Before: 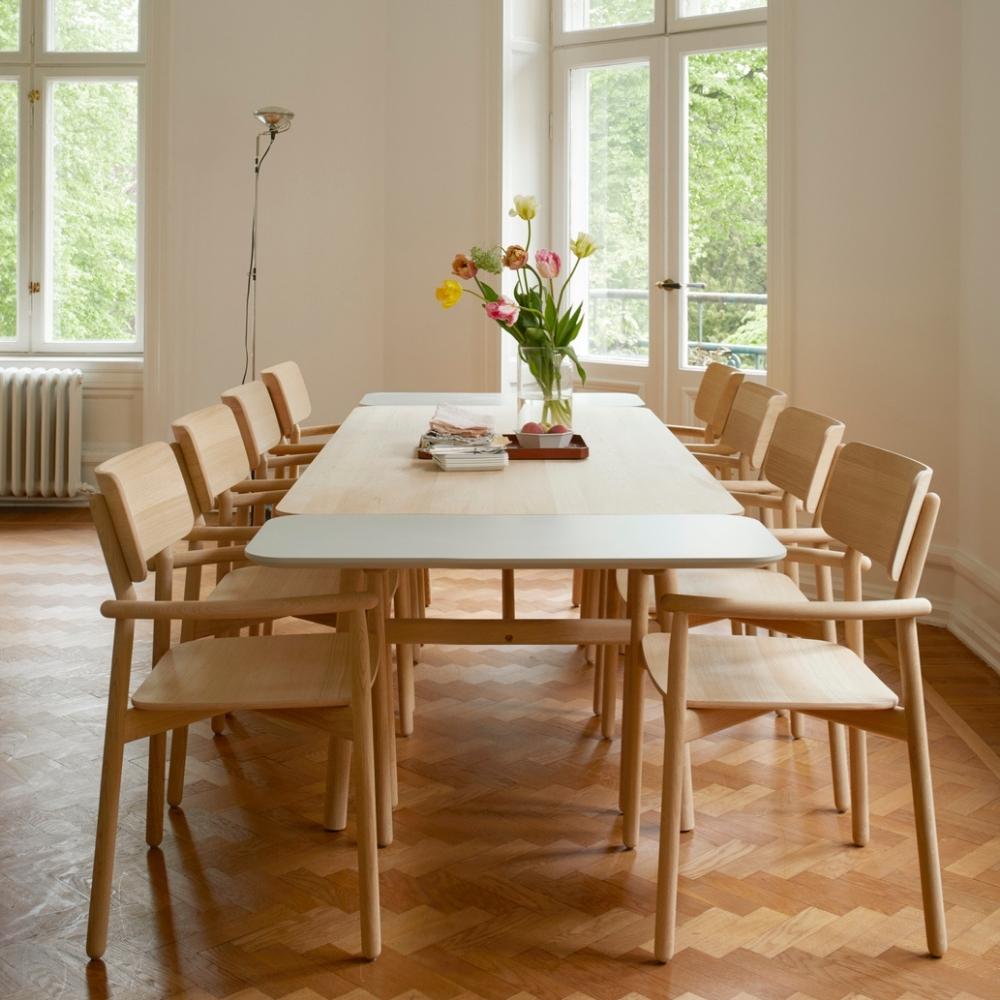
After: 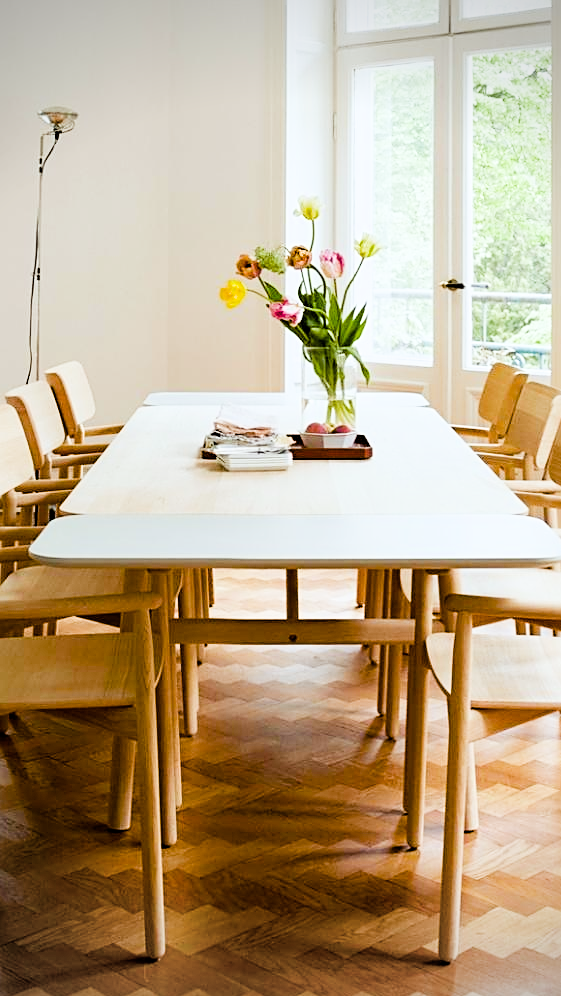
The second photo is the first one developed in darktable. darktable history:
crop: left 21.674%, right 22.086%
color balance rgb: shadows lift › luminance -21.66%, shadows lift › chroma 6.57%, shadows lift › hue 270°, power › chroma 0.68%, power › hue 60°, highlights gain › luminance 6.08%, highlights gain › chroma 1.33%, highlights gain › hue 90°, global offset › luminance -0.87%, perceptual saturation grading › global saturation 26.86%, perceptual saturation grading › highlights -28.39%, perceptual saturation grading › mid-tones 15.22%, perceptual saturation grading › shadows 33.98%, perceptual brilliance grading › highlights 10%, perceptual brilliance grading › mid-tones 5%
sharpen: on, module defaults
tone equalizer: on, module defaults
white balance: red 0.931, blue 1.11
filmic rgb: black relative exposure -5 EV, hardness 2.88, contrast 1.3, highlights saturation mix -30%
exposure: exposure 0.74 EV, compensate highlight preservation false
vignetting: on, module defaults
